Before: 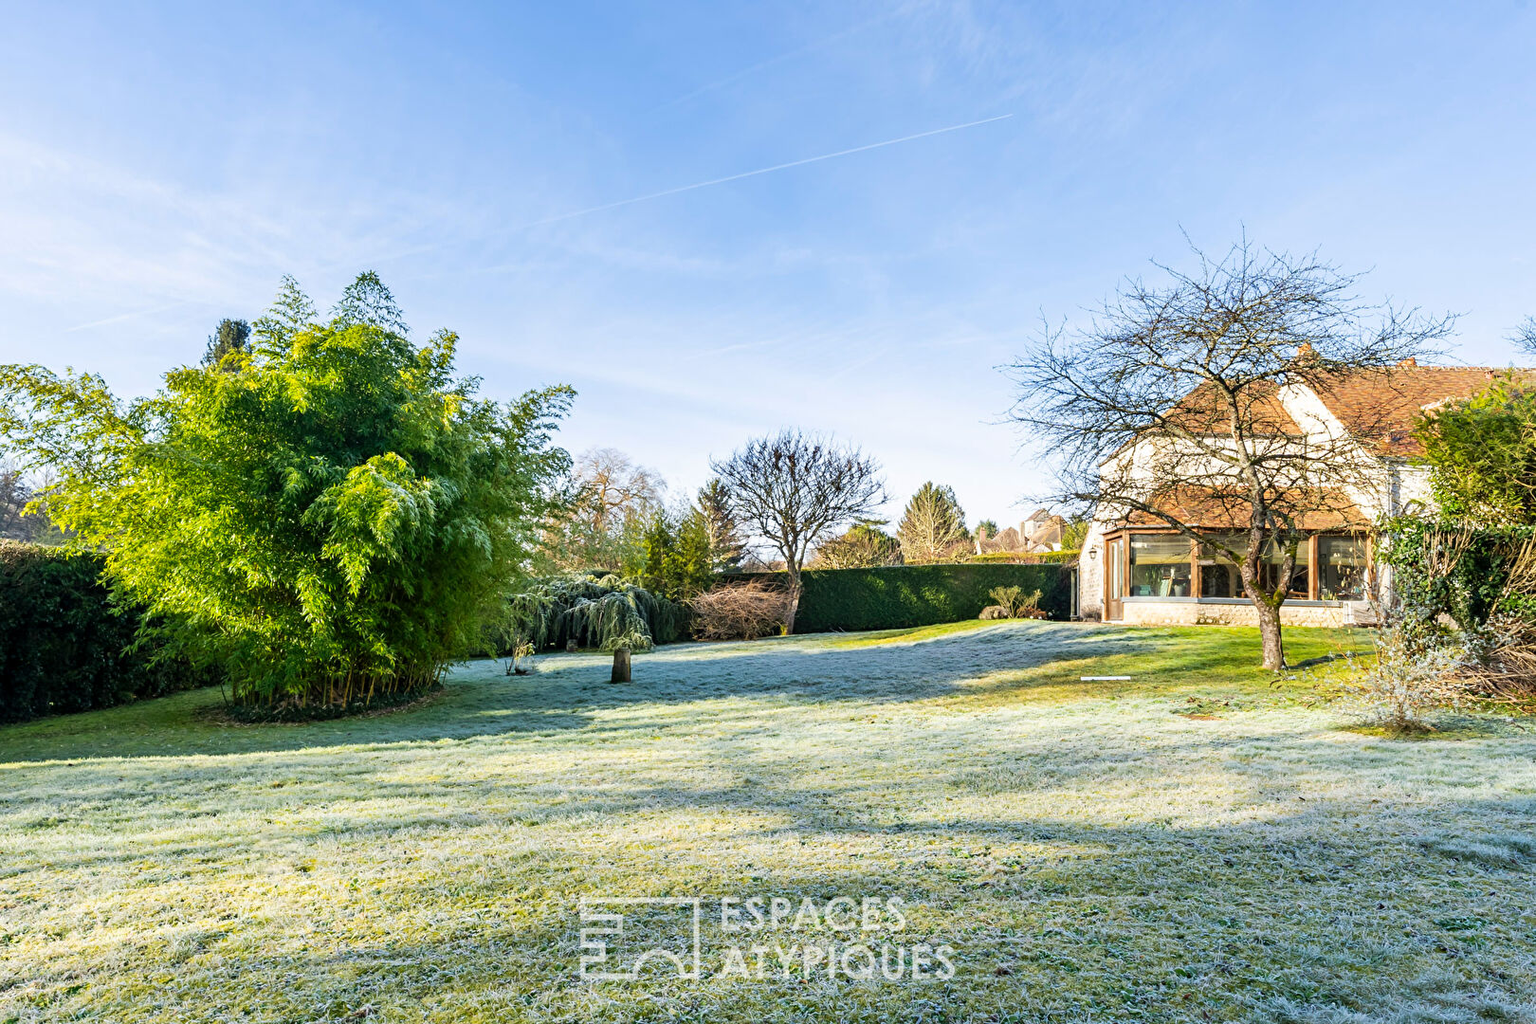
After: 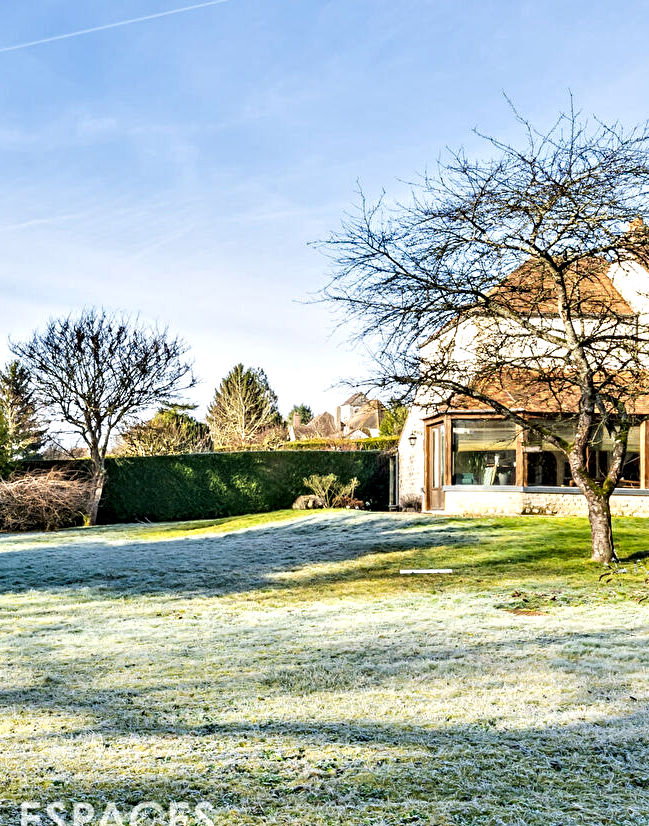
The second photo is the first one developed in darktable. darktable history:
crop: left 45.721%, top 13.393%, right 14.118%, bottom 10.01%
contrast equalizer: y [[0.601, 0.6, 0.598, 0.598, 0.6, 0.601], [0.5 ×6], [0.5 ×6], [0 ×6], [0 ×6]]
